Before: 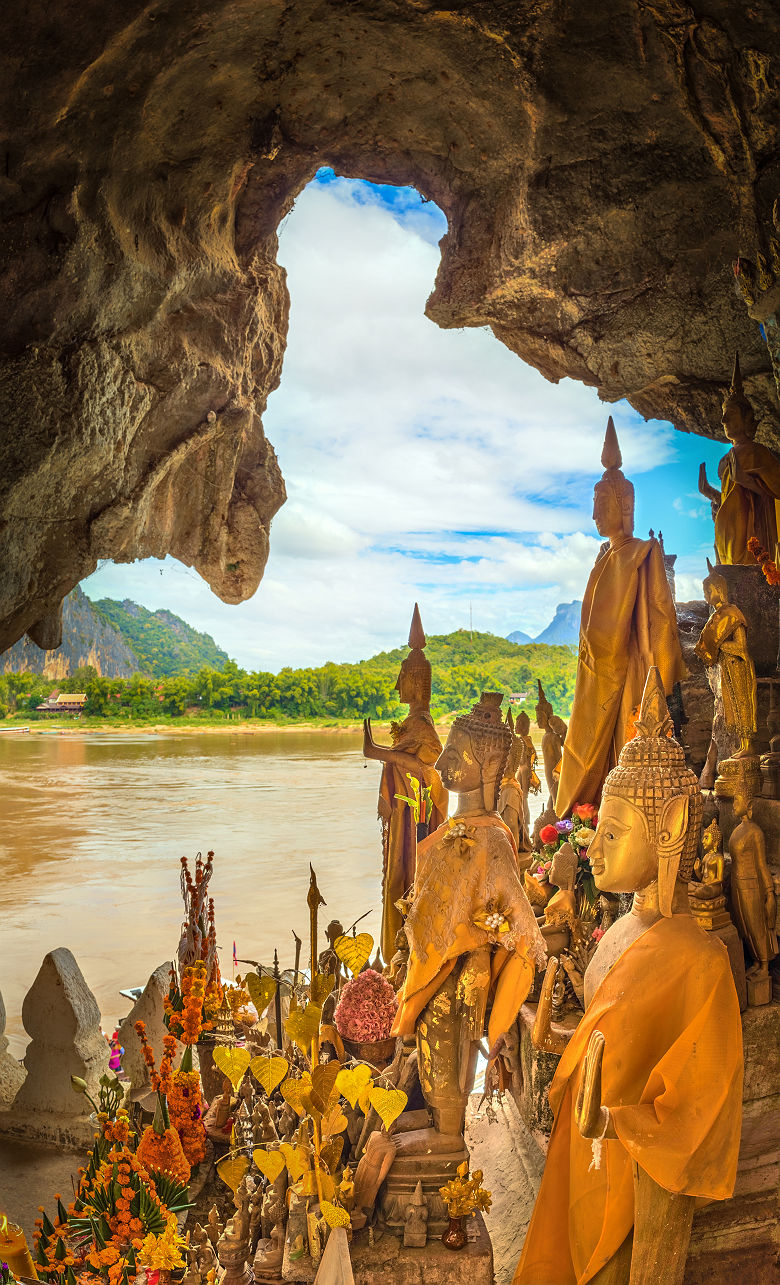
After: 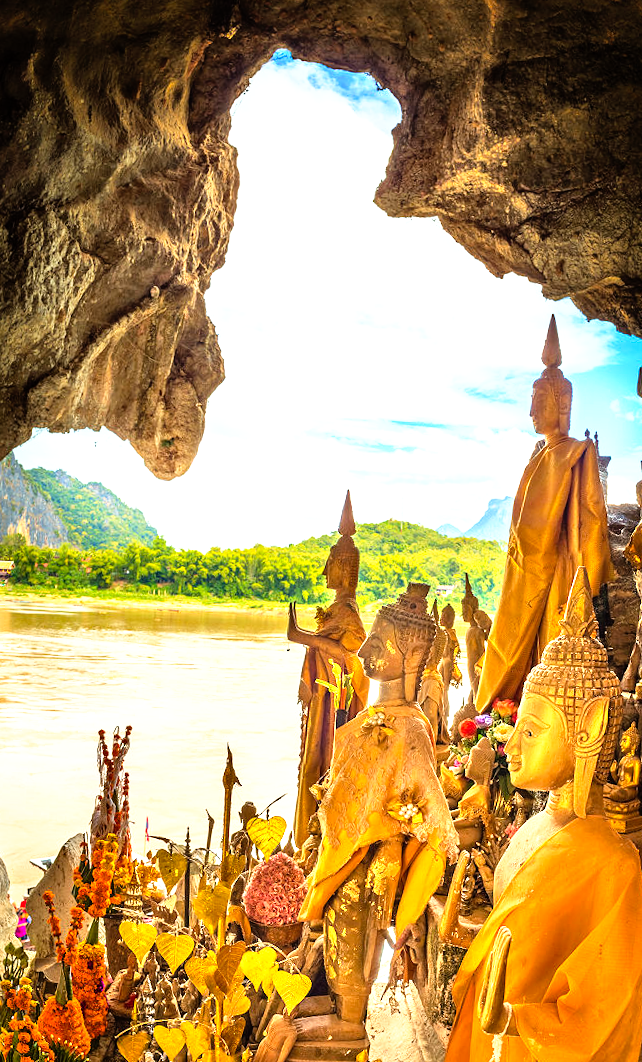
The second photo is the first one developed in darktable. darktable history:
tone equalizer: -8 EV -0.78 EV, -7 EV -0.69 EV, -6 EV -0.582 EV, -5 EV -0.385 EV, -3 EV 0.401 EV, -2 EV 0.6 EV, -1 EV 0.698 EV, +0 EV 0.745 EV
crop and rotate: angle -3.29°, left 5.198%, top 5.158%, right 4.765%, bottom 4.502%
tone curve: curves: ch0 [(0, 0) (0.003, 0.001) (0.011, 0.005) (0.025, 0.011) (0.044, 0.02) (0.069, 0.031) (0.1, 0.045) (0.136, 0.078) (0.177, 0.124) (0.224, 0.18) (0.277, 0.245) (0.335, 0.315) (0.399, 0.393) (0.468, 0.477) (0.543, 0.569) (0.623, 0.666) (0.709, 0.771) (0.801, 0.871) (0.898, 0.965) (1, 1)], preserve colors none
